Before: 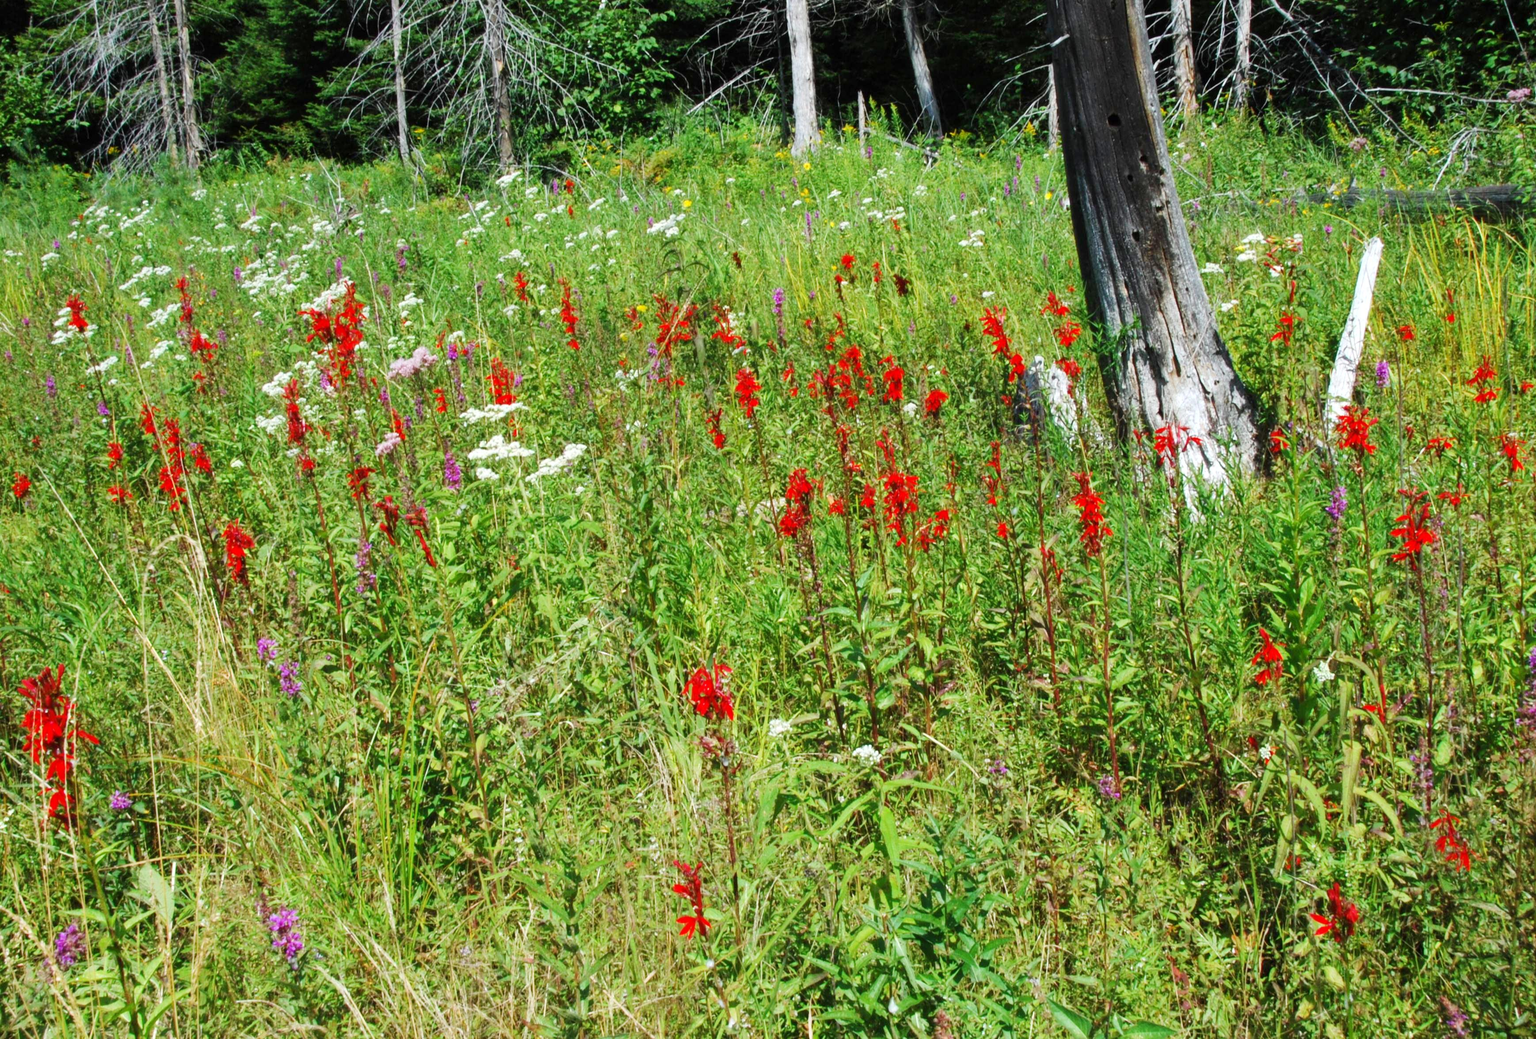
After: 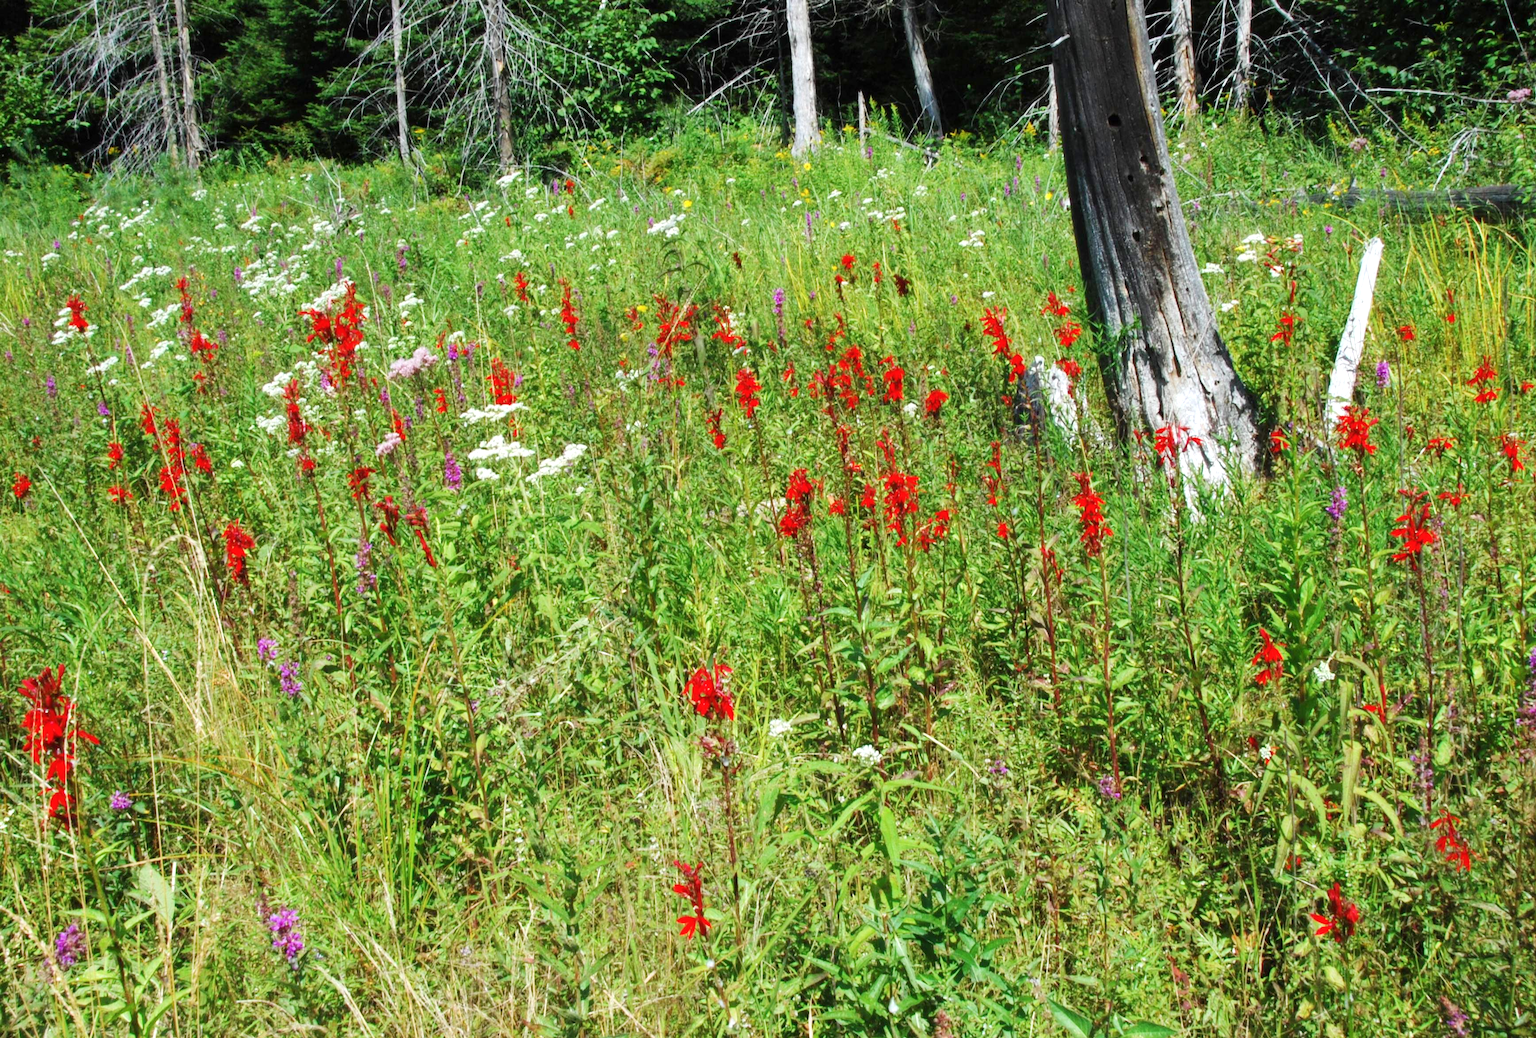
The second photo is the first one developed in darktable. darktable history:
color balance: output saturation 98.5%
exposure: exposure 0.15 EV, compensate highlight preservation false
